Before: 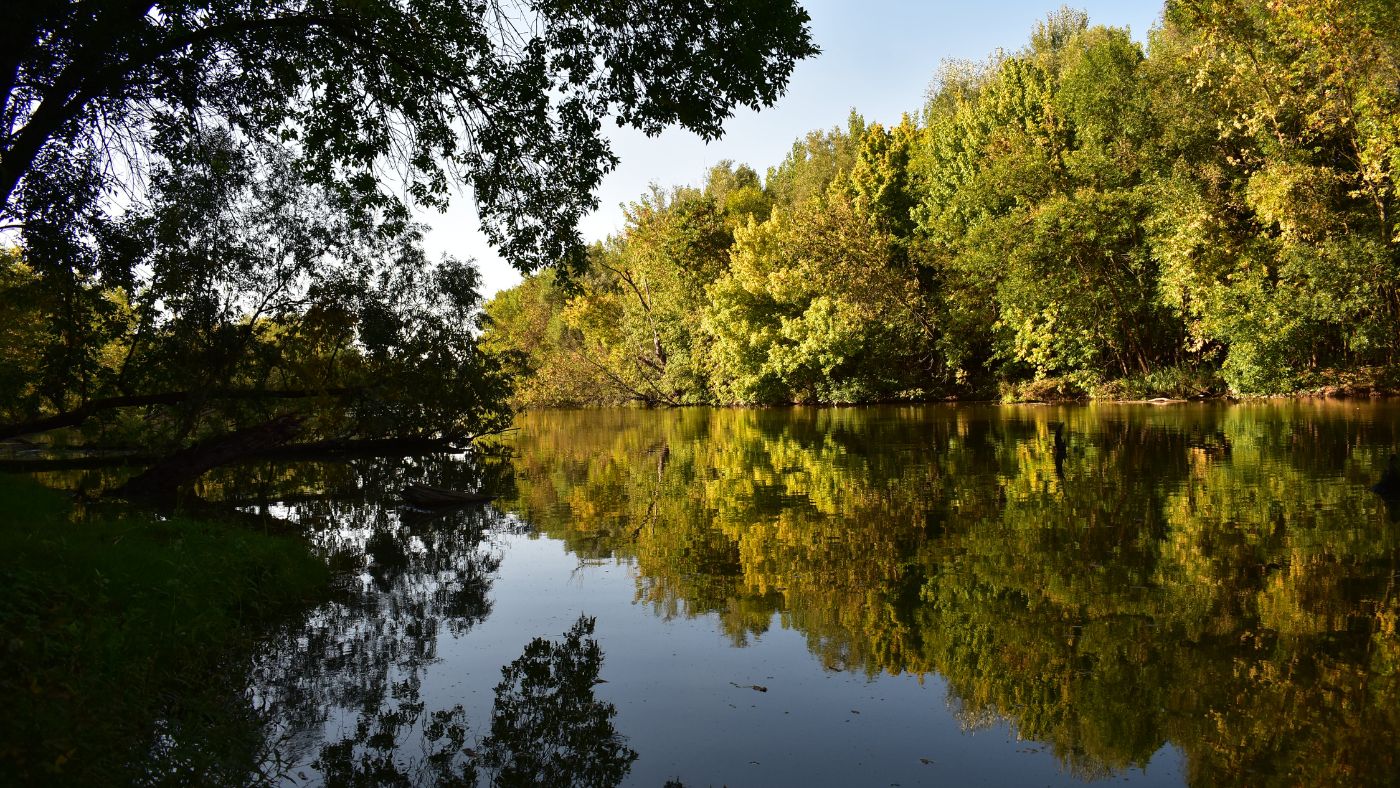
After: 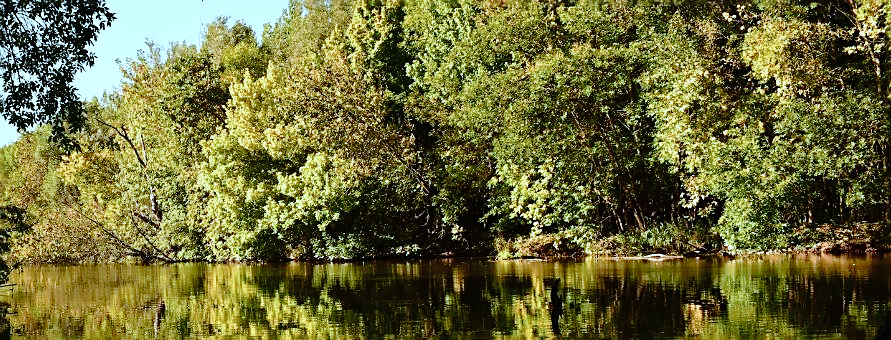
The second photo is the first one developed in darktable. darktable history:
tone curve: curves: ch0 [(0, 0) (0.003, 0.003) (0.011, 0.006) (0.025, 0.015) (0.044, 0.025) (0.069, 0.034) (0.1, 0.052) (0.136, 0.092) (0.177, 0.157) (0.224, 0.228) (0.277, 0.305) (0.335, 0.392) (0.399, 0.466) (0.468, 0.543) (0.543, 0.612) (0.623, 0.692) (0.709, 0.78) (0.801, 0.865) (0.898, 0.935) (1, 1)], preserve colors none
sharpen: on, module defaults
color correction: highlights a* -9.73, highlights b* -21.22
crop: left 36.005%, top 18.293%, right 0.31%, bottom 38.444%
